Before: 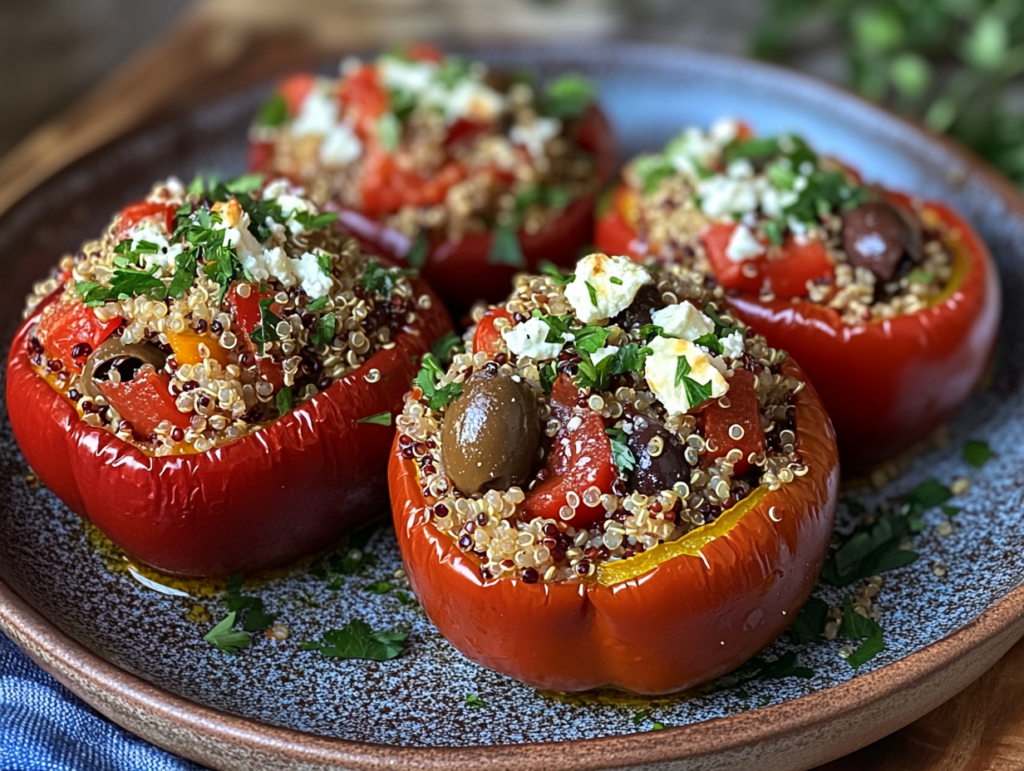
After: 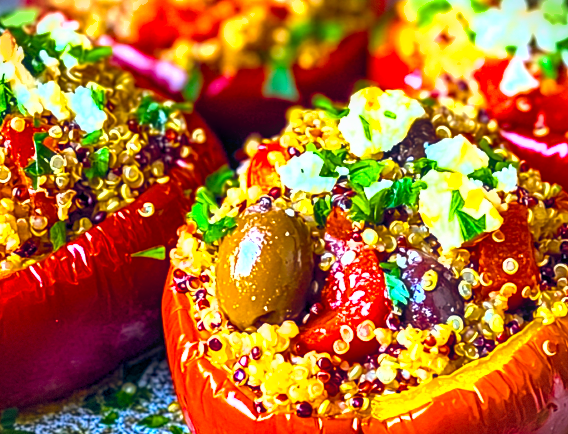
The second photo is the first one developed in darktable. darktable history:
color balance rgb: global offset › chroma 0.153%, global offset › hue 254.04°, linear chroma grading › global chroma 9.77%, perceptual saturation grading › global saturation 66.178%, perceptual saturation grading › highlights 59.386%, perceptual saturation grading › mid-tones 49.51%, perceptual saturation grading › shadows 49.91%
crop and rotate: left 22.163%, top 21.584%, right 22.293%, bottom 21.999%
shadows and highlights: soften with gaussian
exposure: black level correction 0, exposure 1.751 EV, compensate highlight preservation false
local contrast: on, module defaults
levels: mode automatic
vignetting: fall-off start 100.68%, fall-off radius 65.14%, automatic ratio true, dithering 8-bit output
